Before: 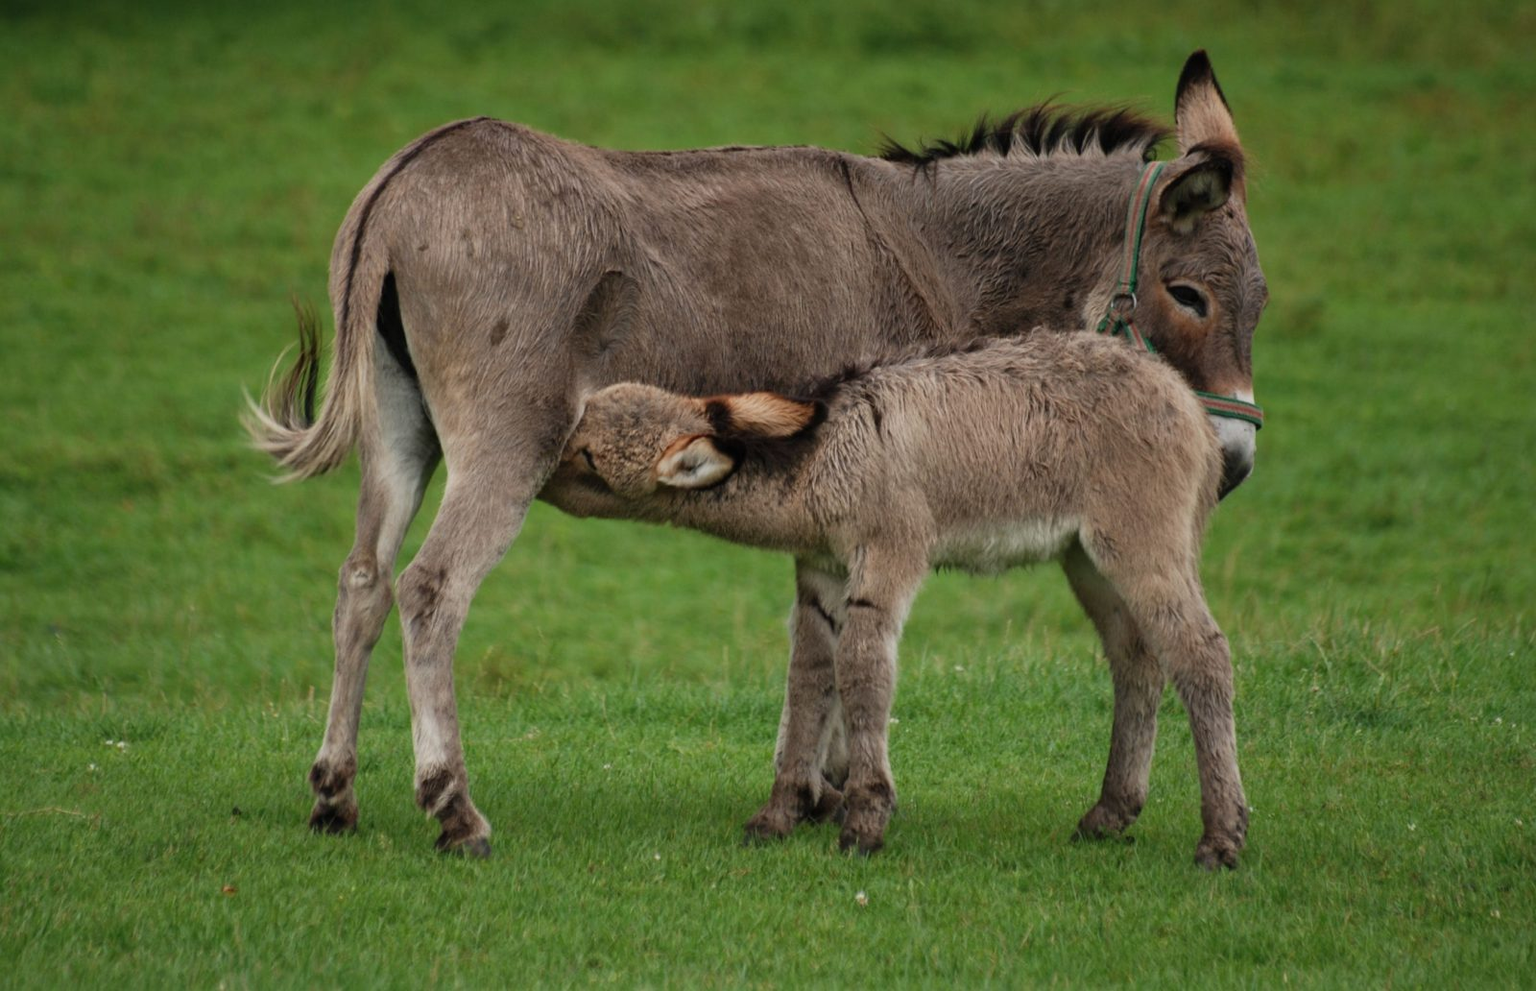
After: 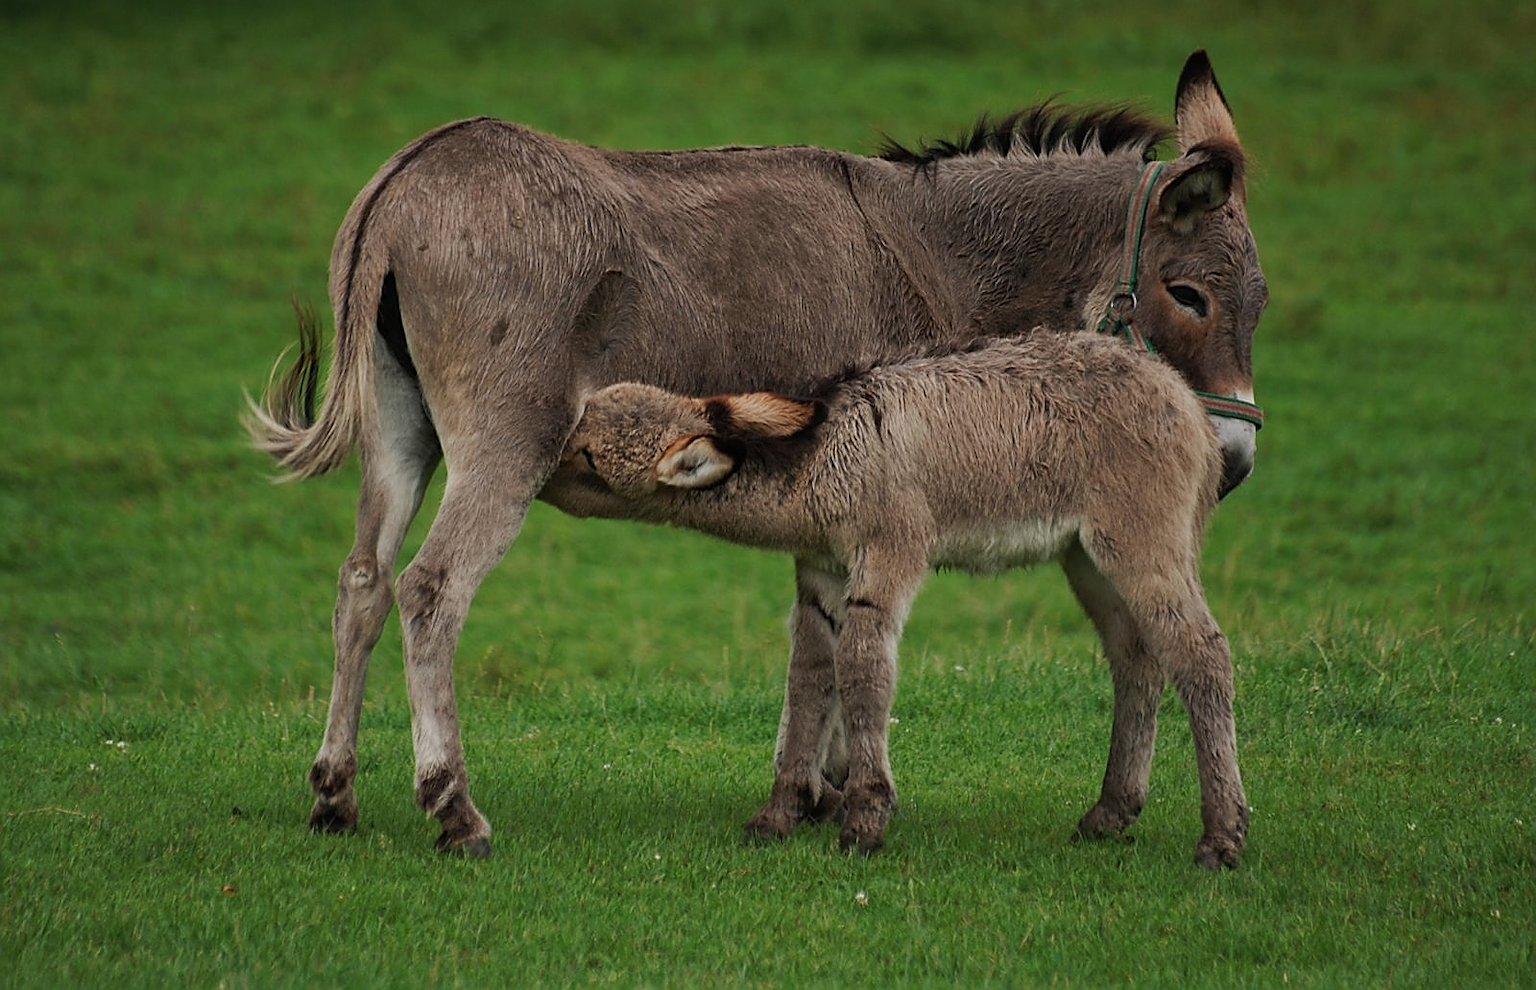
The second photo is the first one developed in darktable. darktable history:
tone curve: curves: ch0 [(0, 0) (0.003, 0.002) (0.011, 0.009) (0.025, 0.021) (0.044, 0.037) (0.069, 0.058) (0.1, 0.084) (0.136, 0.114) (0.177, 0.149) (0.224, 0.188) (0.277, 0.232) (0.335, 0.281) (0.399, 0.341) (0.468, 0.416) (0.543, 0.496) (0.623, 0.574) (0.709, 0.659) (0.801, 0.754) (0.898, 0.876) (1, 1)], preserve colors none
sharpen: radius 1.4, amount 1.25, threshold 0.7
